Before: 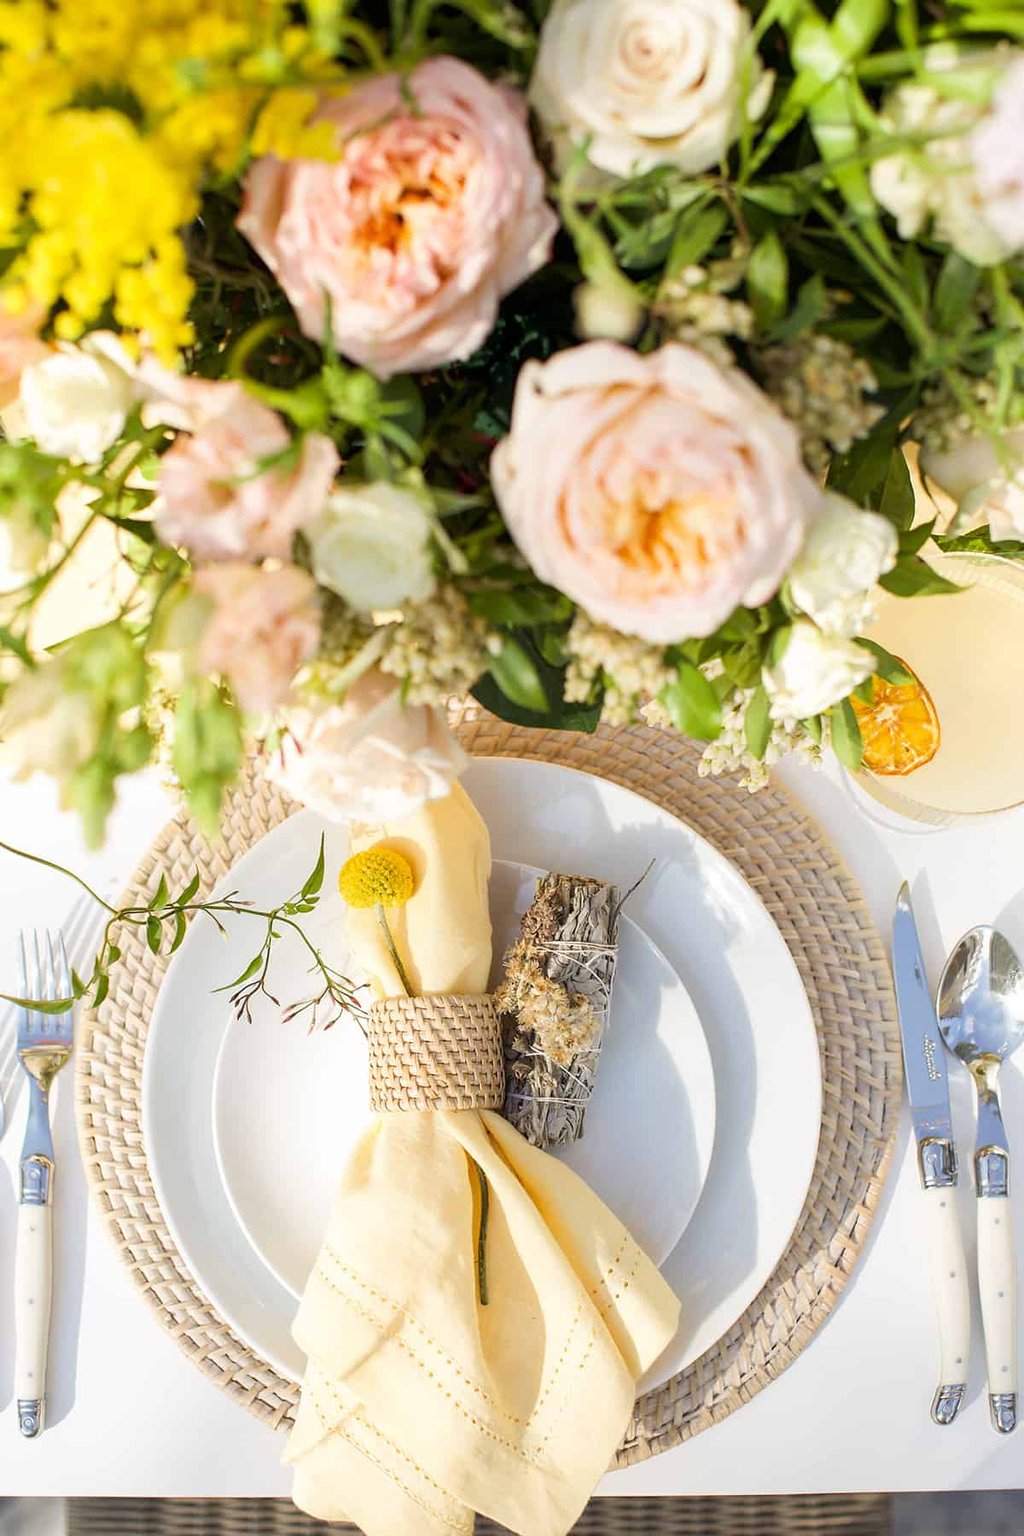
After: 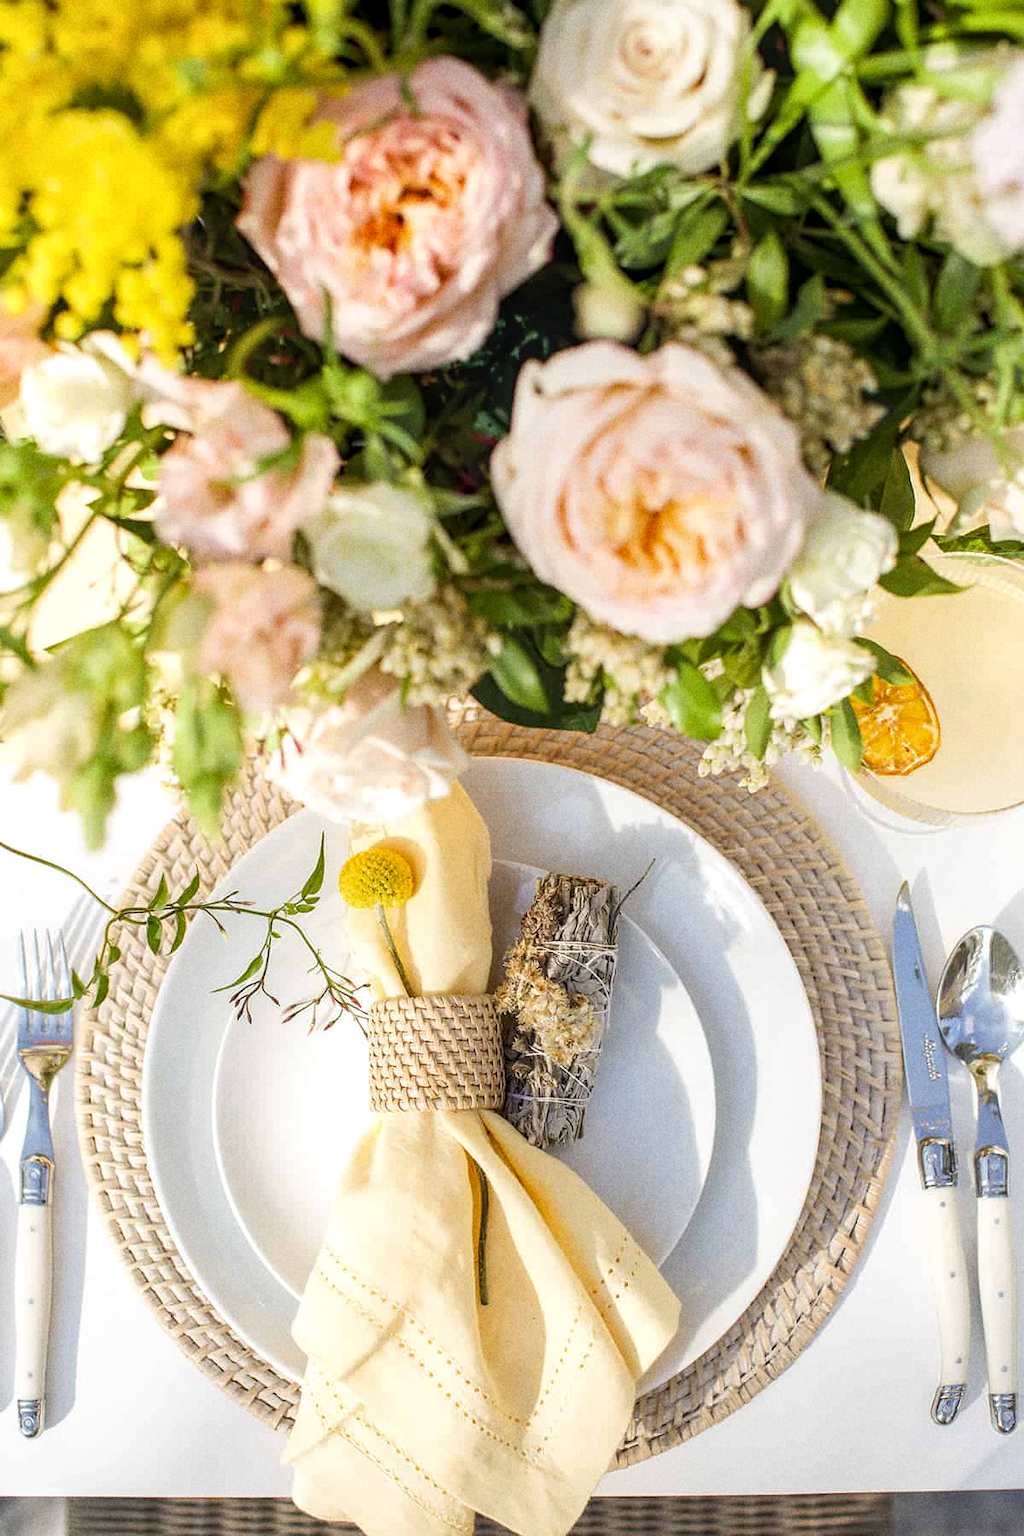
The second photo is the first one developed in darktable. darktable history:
local contrast: on, module defaults
grain: coarseness 22.88 ISO
